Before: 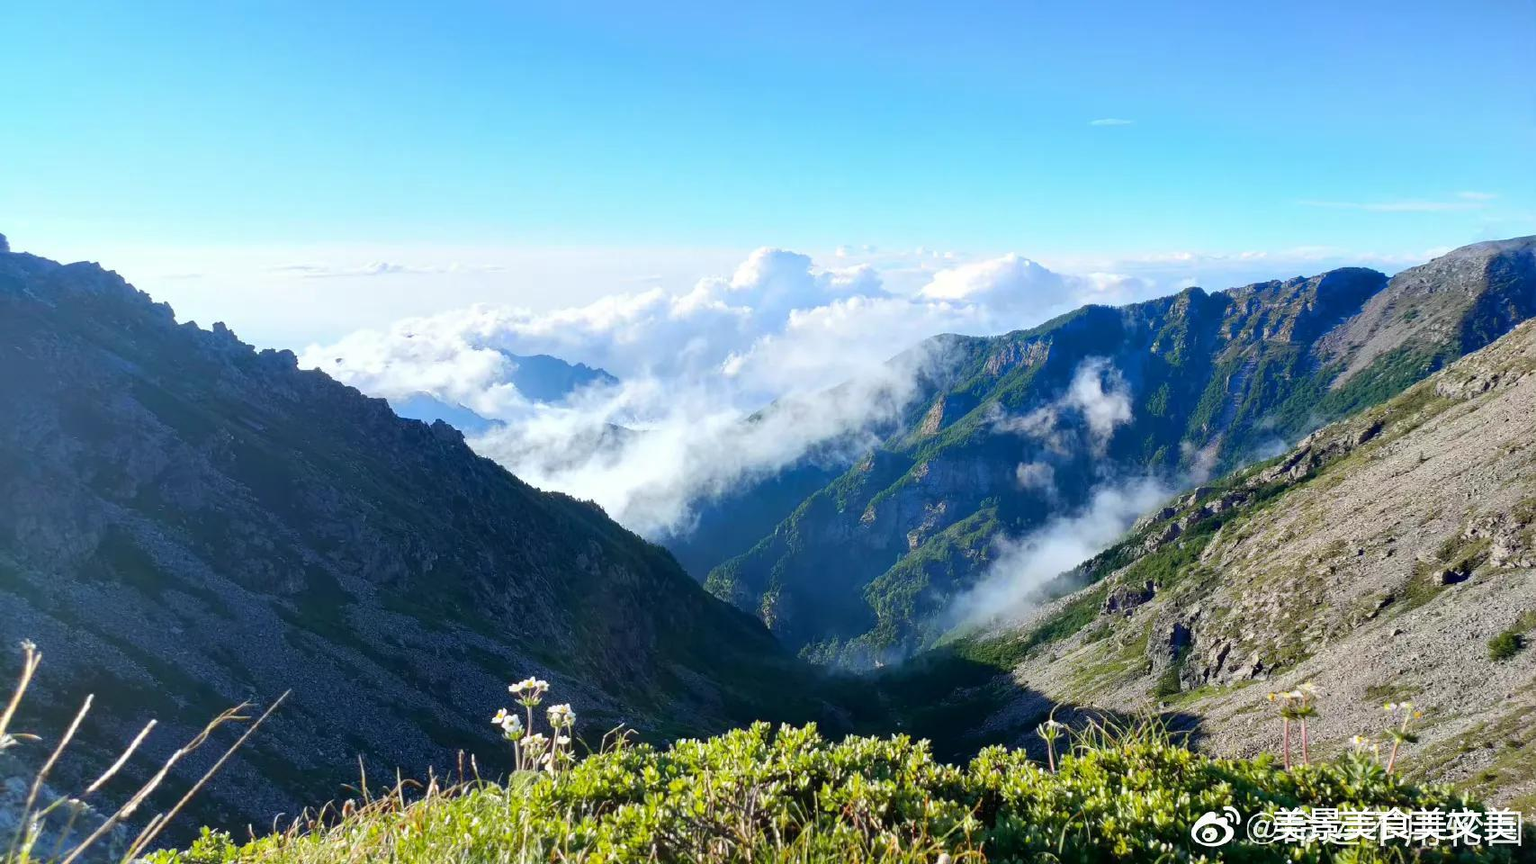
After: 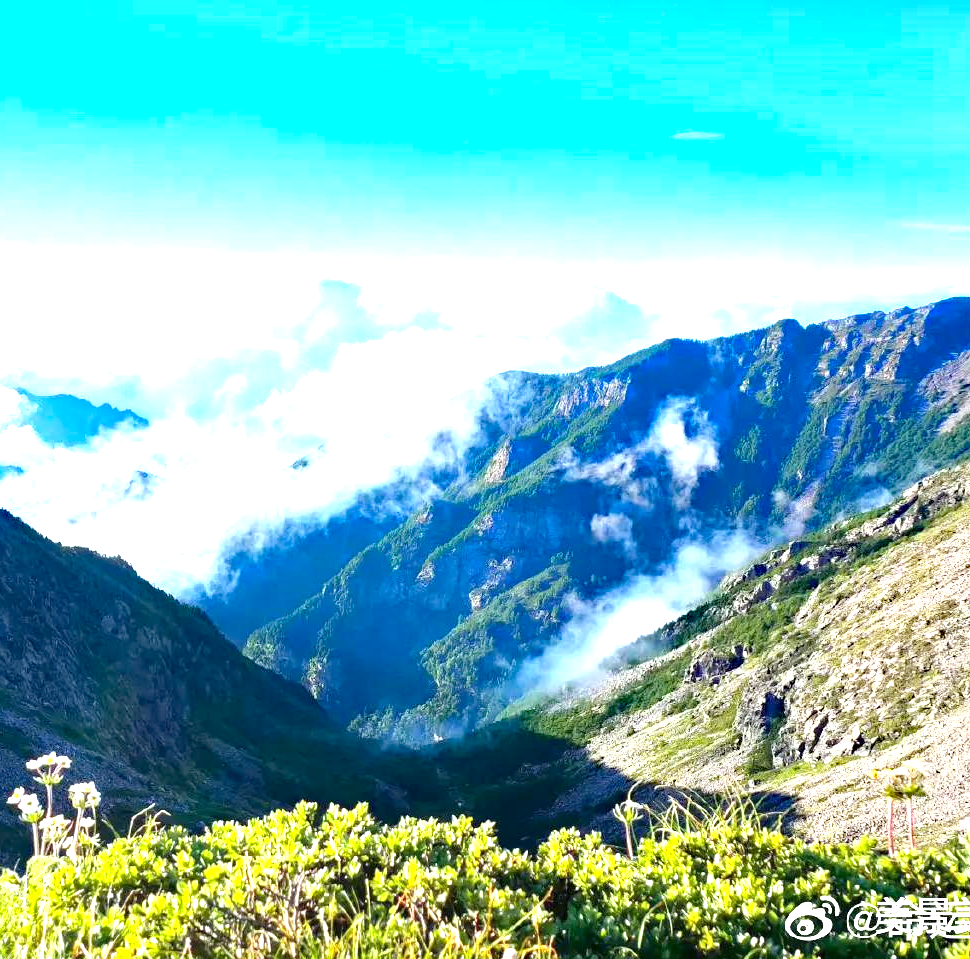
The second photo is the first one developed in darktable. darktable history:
exposure: black level correction 0, exposure 1.46 EV, compensate exposure bias true, compensate highlight preservation false
haze removal: strength 0.504, distance 0.425, compatibility mode true, adaptive false
crop: left 31.586%, top 0.018%, right 11.547%
